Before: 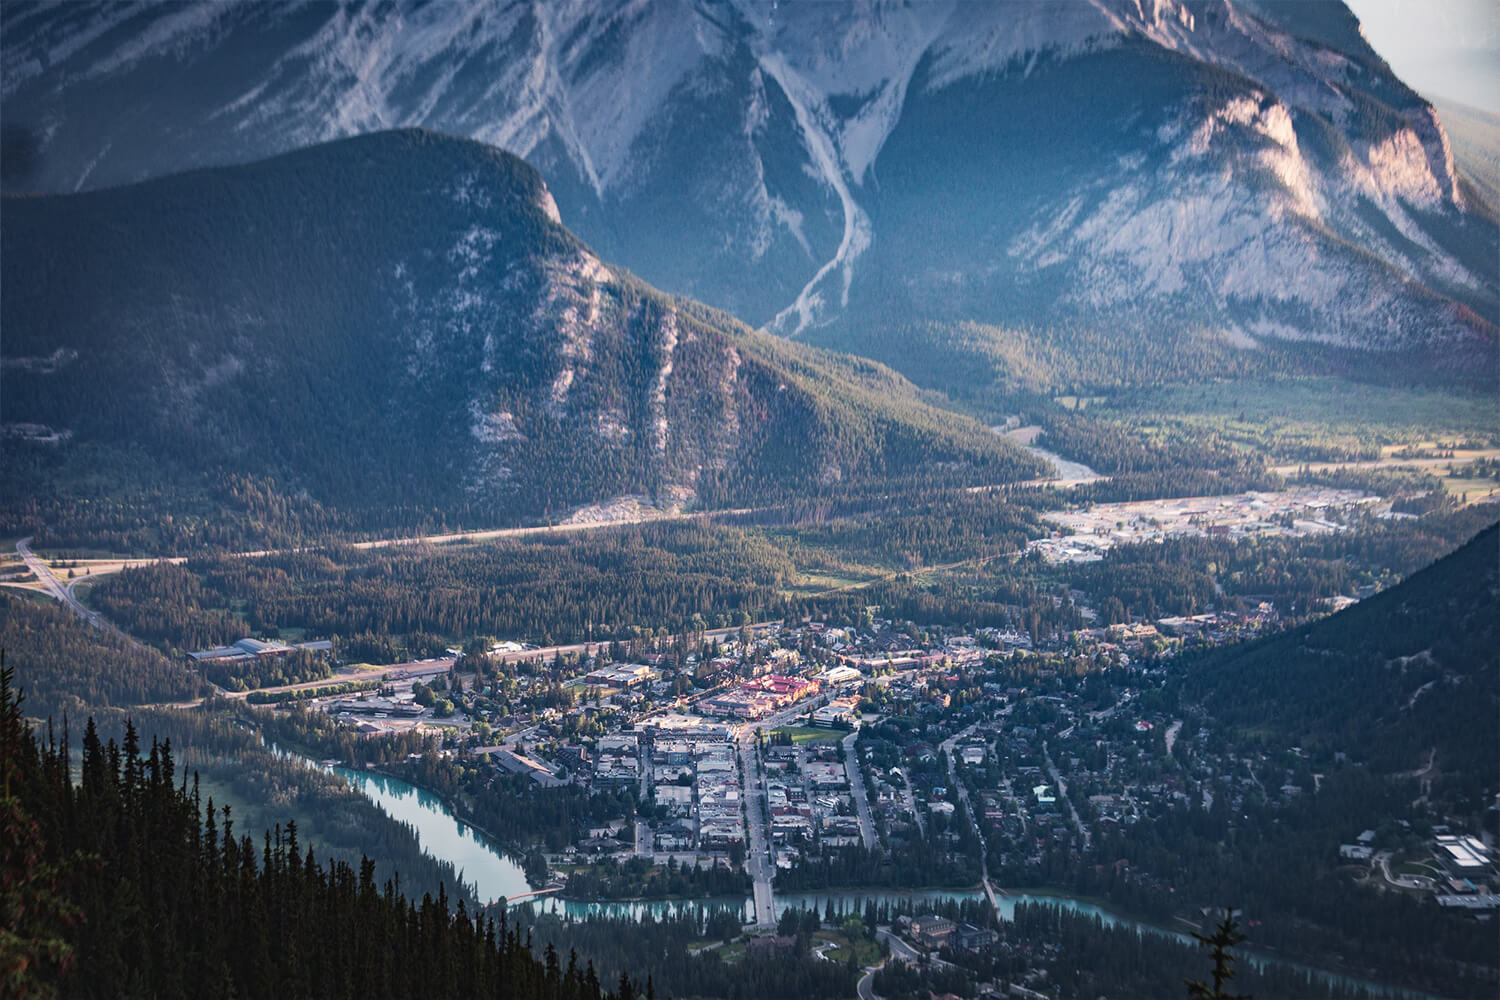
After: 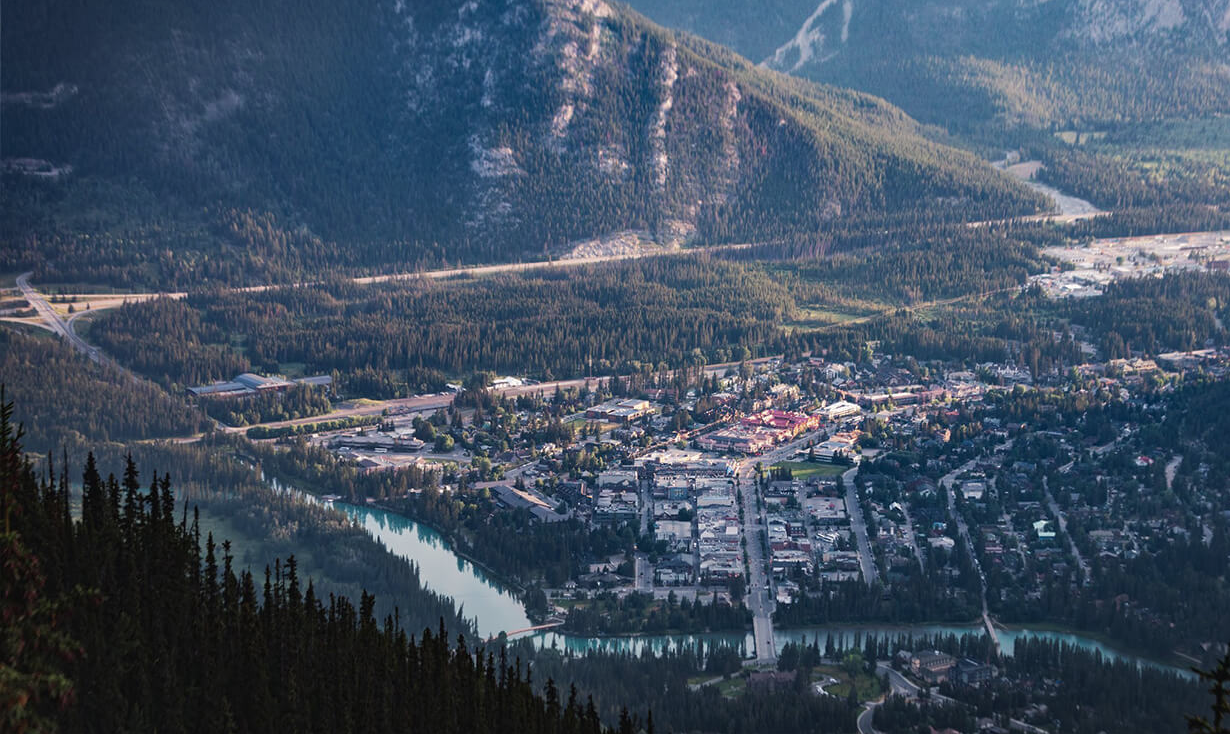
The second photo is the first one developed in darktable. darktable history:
base curve: curves: ch0 [(0, 0) (0.74, 0.67) (1, 1)]
crop: top 26.531%, right 17.959%
